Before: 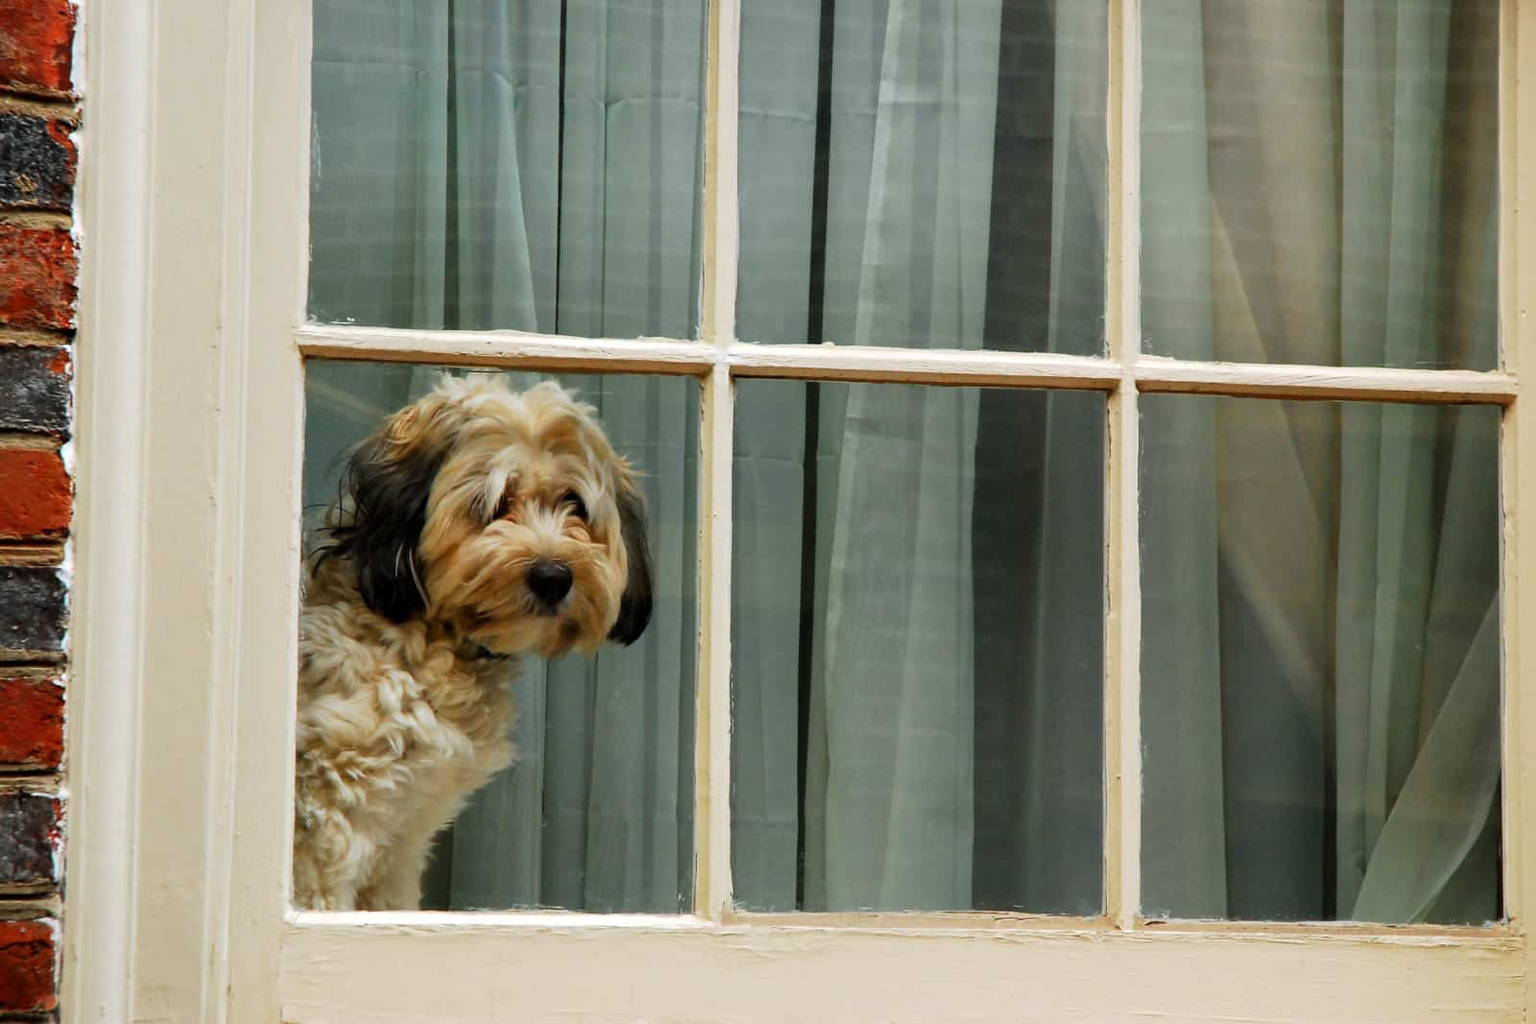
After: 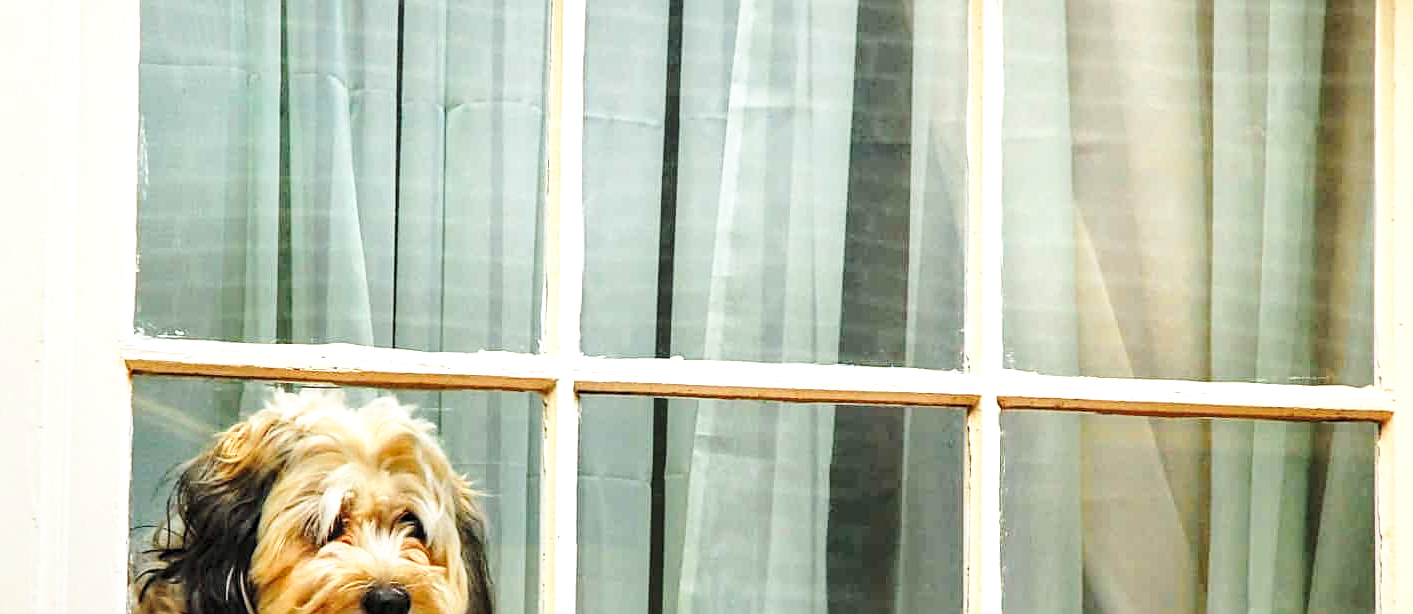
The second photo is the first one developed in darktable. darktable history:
contrast brightness saturation: brightness 0.142
crop and rotate: left 11.636%, bottom 42.364%
exposure: black level correction 0, exposure 0.499 EV, compensate exposure bias true, compensate highlight preservation false
sharpen: on, module defaults
base curve: curves: ch0 [(0, 0) (0.028, 0.03) (0.121, 0.232) (0.46, 0.748) (0.859, 0.968) (1, 1)], preserve colors none
local contrast: detail 130%
